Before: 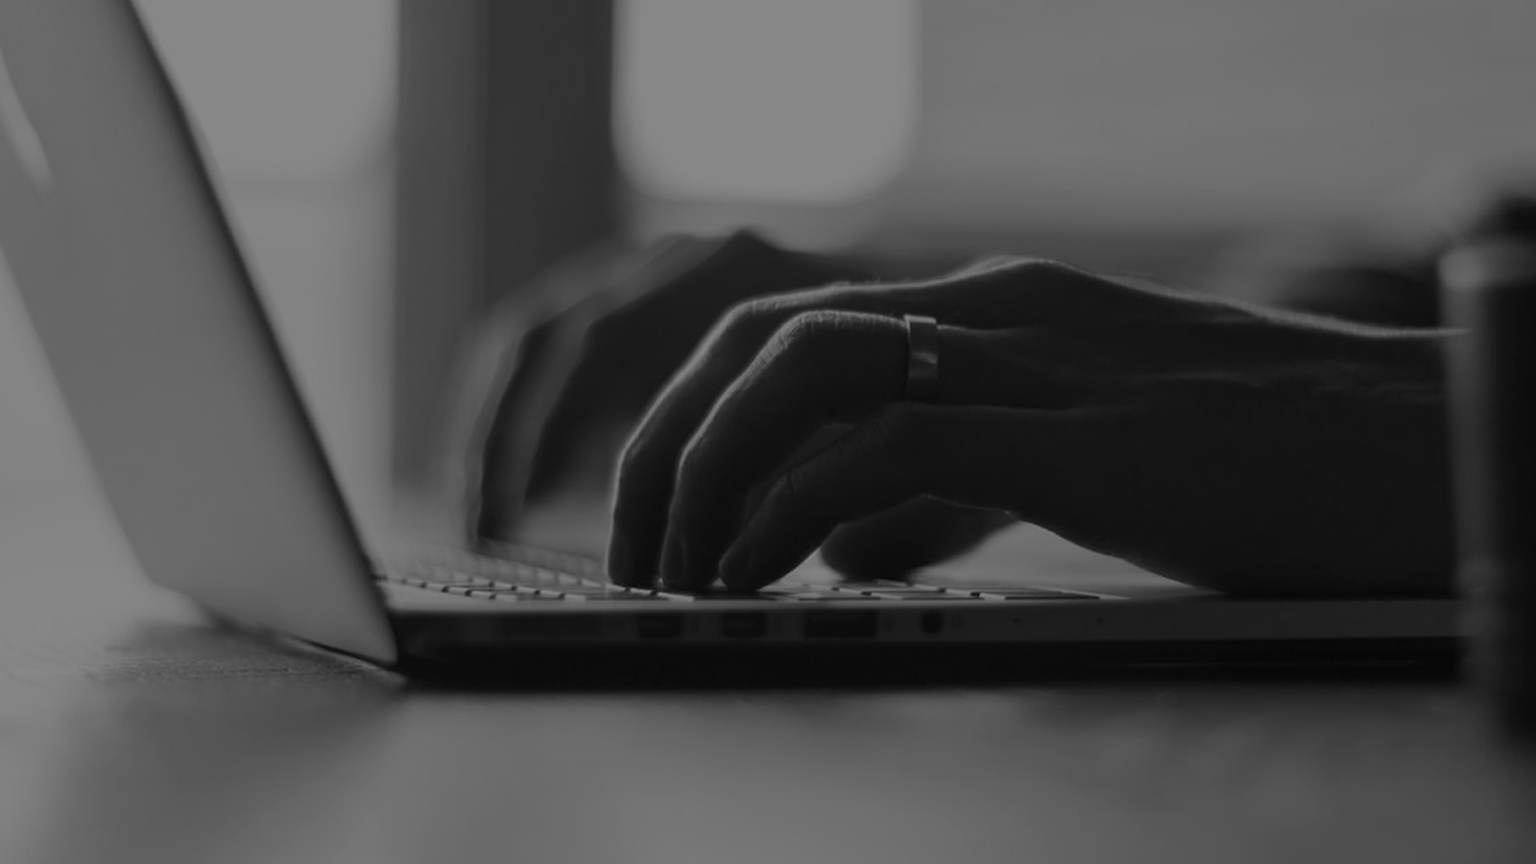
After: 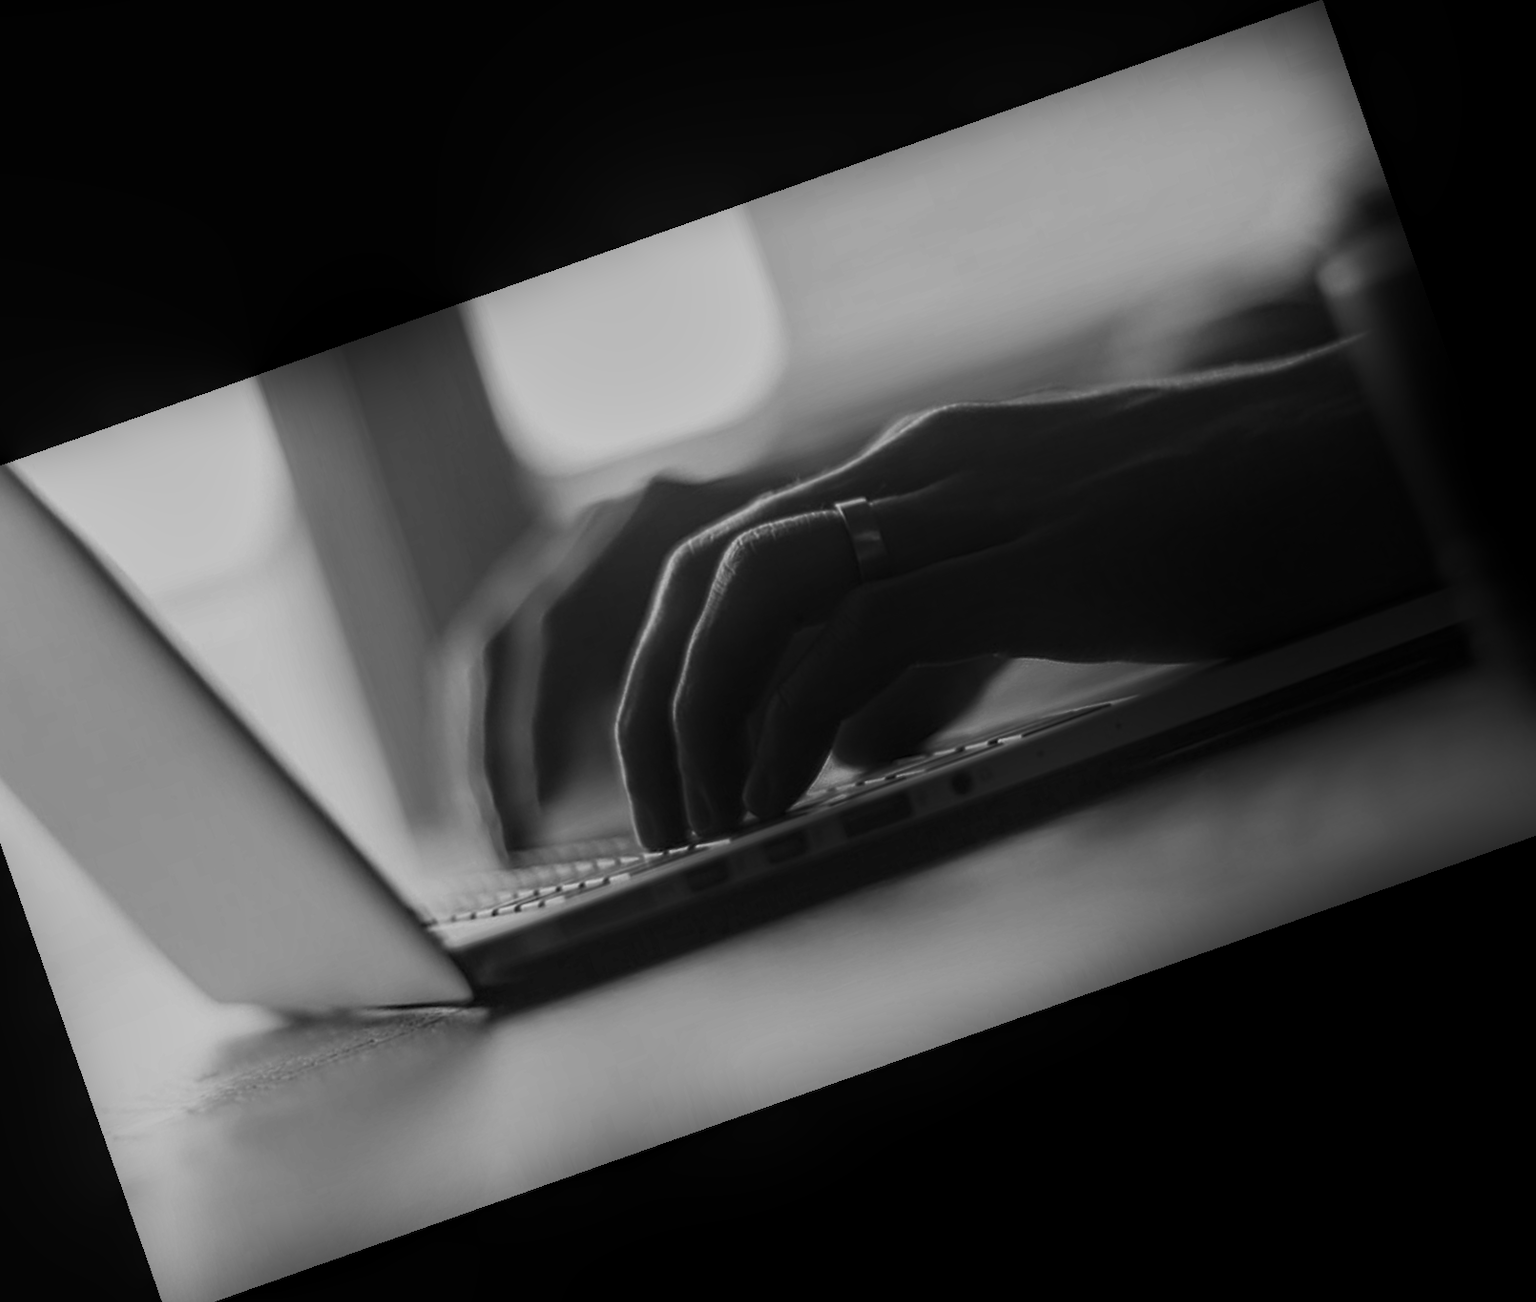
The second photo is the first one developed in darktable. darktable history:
shadows and highlights: shadows -88.03, highlights -35.45, shadows color adjustment 99.15%, highlights color adjustment 0%, soften with gaussian
crop and rotate: angle 19.43°, left 6.812%, right 4.125%, bottom 1.087%
color zones: curves: ch0 [(0, 0.466) (0.128, 0.466) (0.25, 0.5) (0.375, 0.456) (0.5, 0.5) (0.625, 0.5) (0.737, 0.652) (0.875, 0.5)]; ch1 [(0, 0.603) (0.125, 0.618) (0.261, 0.348) (0.372, 0.353) (0.497, 0.363) (0.611, 0.45) (0.731, 0.427) (0.875, 0.518) (0.998, 0.652)]; ch2 [(0, 0.559) (0.125, 0.451) (0.253, 0.564) (0.37, 0.578) (0.5, 0.466) (0.625, 0.471) (0.731, 0.471) (0.88, 0.485)]
contrast equalizer: octaves 7, y [[0.5, 0.502, 0.506, 0.511, 0.52, 0.537], [0.5 ×6], [0.505, 0.509, 0.518, 0.534, 0.553, 0.561], [0 ×6], [0 ×6]]
color balance rgb: linear chroma grading › global chroma 15%, perceptual saturation grading › global saturation 30%
local contrast: on, module defaults
exposure: black level correction 0, exposure 1.2 EV, compensate exposure bias true, compensate highlight preservation false
tone equalizer: on, module defaults
